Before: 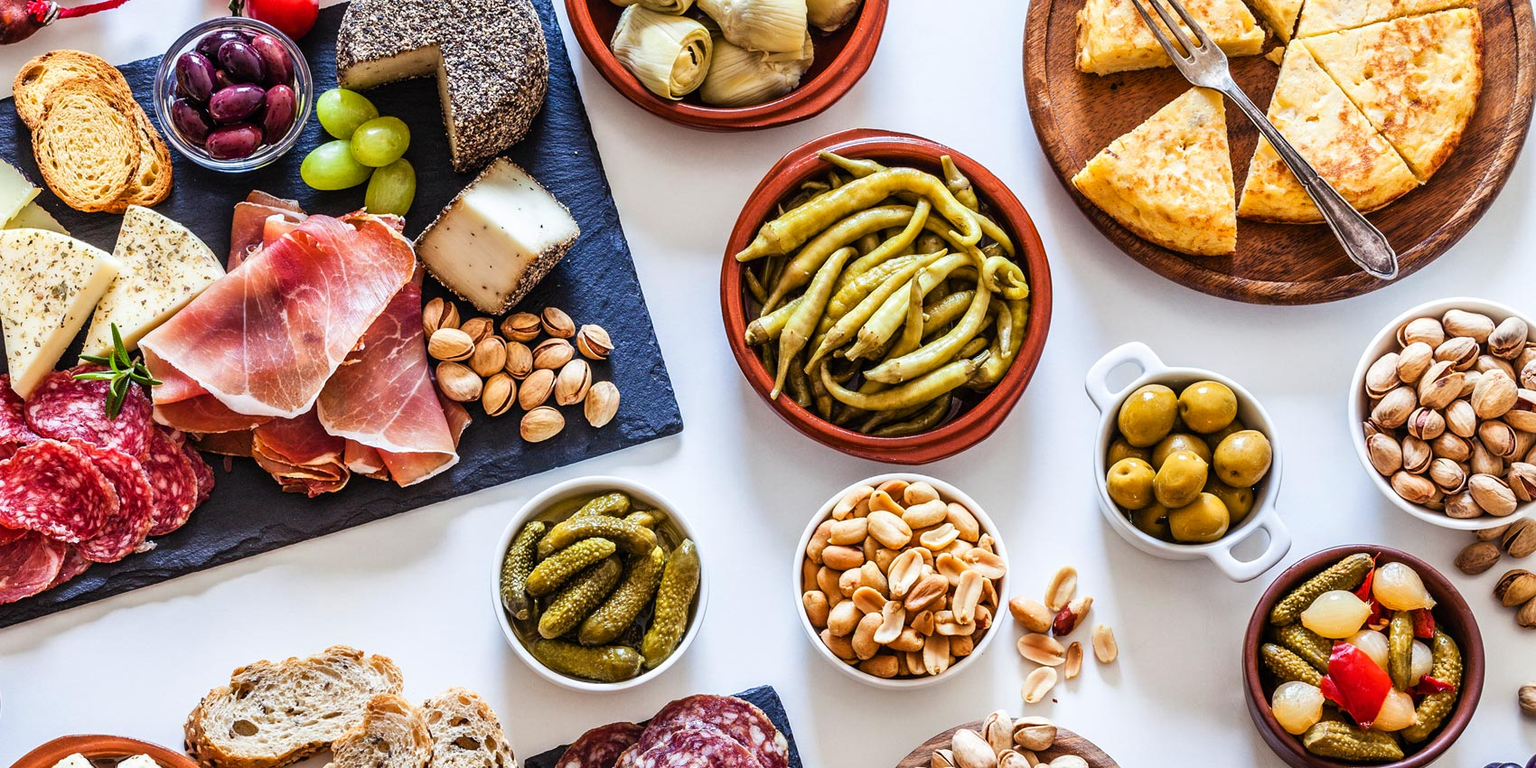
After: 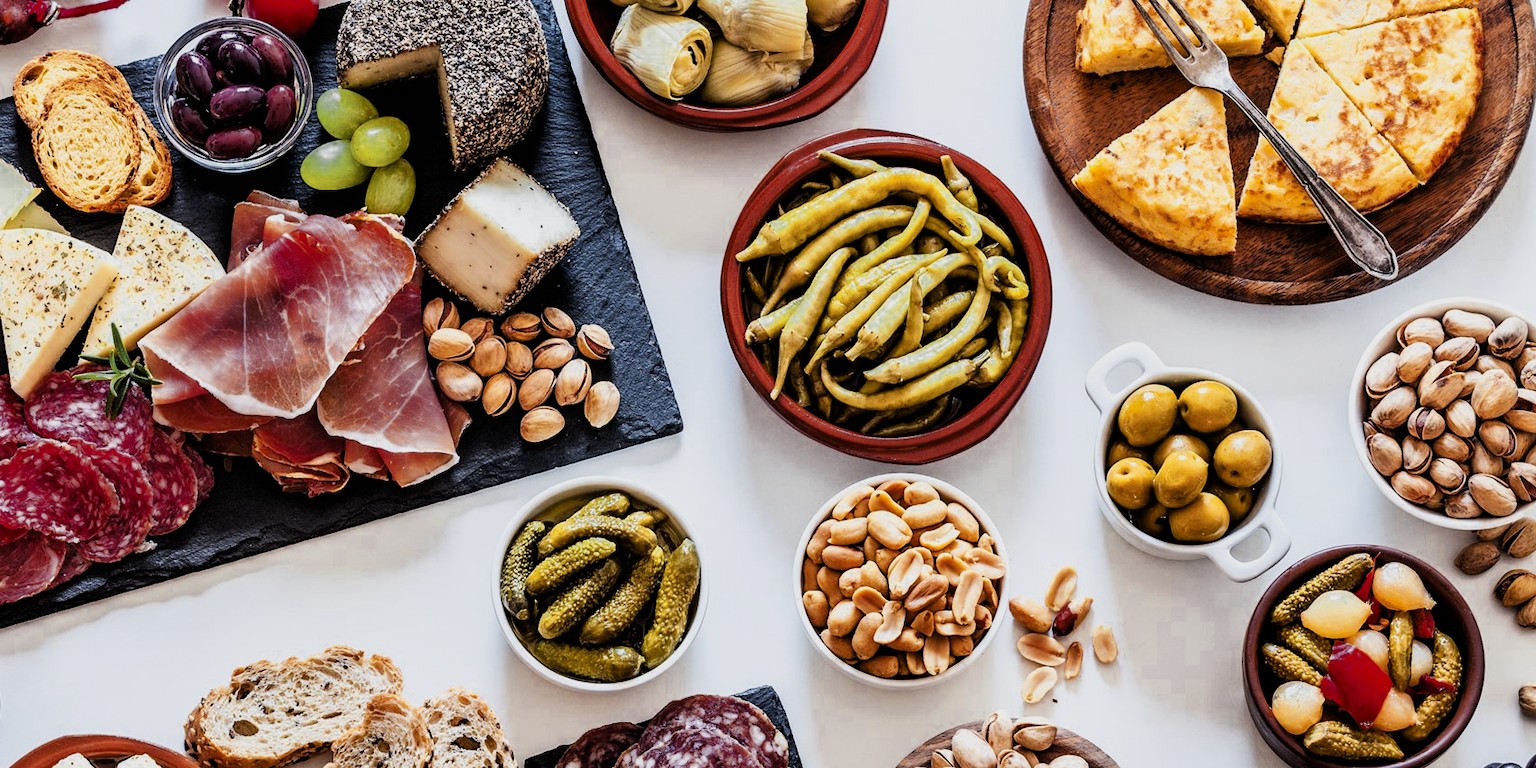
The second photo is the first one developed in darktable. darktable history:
color zones: curves: ch0 [(0.035, 0.242) (0.25, 0.5) (0.384, 0.214) (0.488, 0.255) (0.75, 0.5)]; ch1 [(0.063, 0.379) (0.25, 0.5) (0.354, 0.201) (0.489, 0.085) (0.729, 0.271)]; ch2 [(0.25, 0.5) (0.38, 0.517) (0.442, 0.51) (0.735, 0.456)]
filmic rgb: hardness 4.17, contrast 1.364, color science v6 (2022)
